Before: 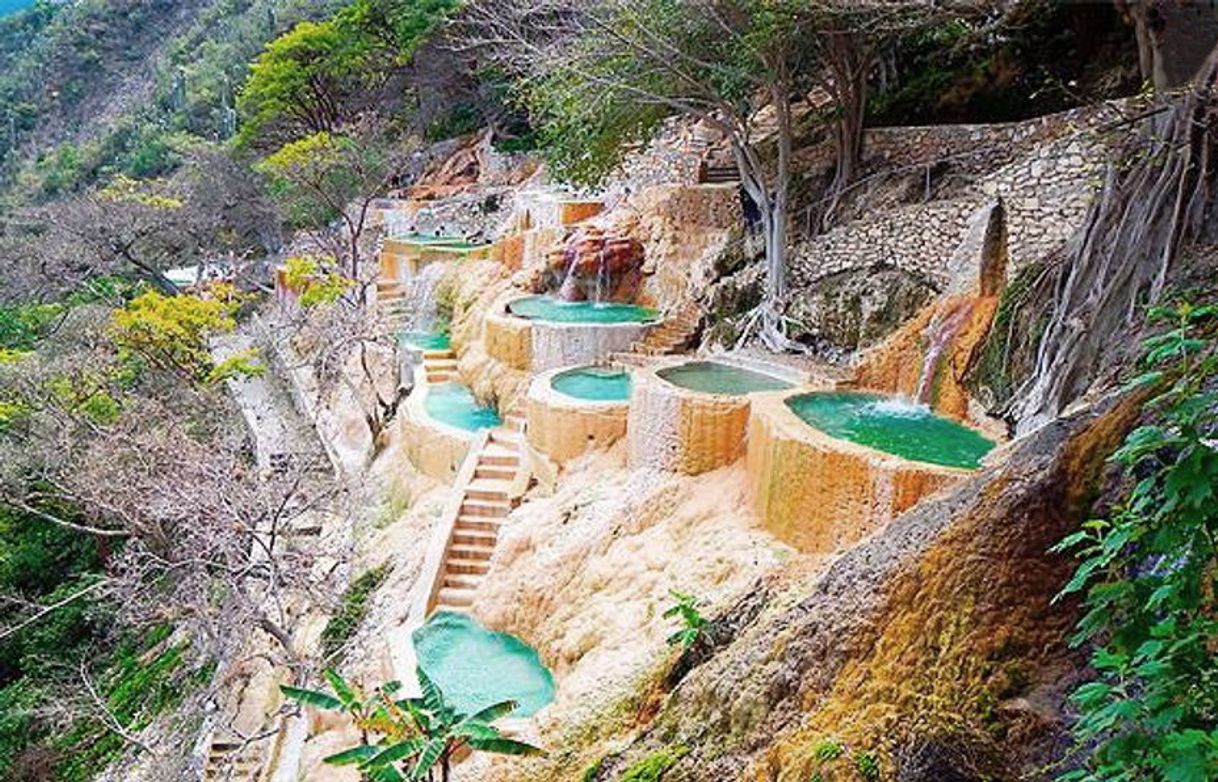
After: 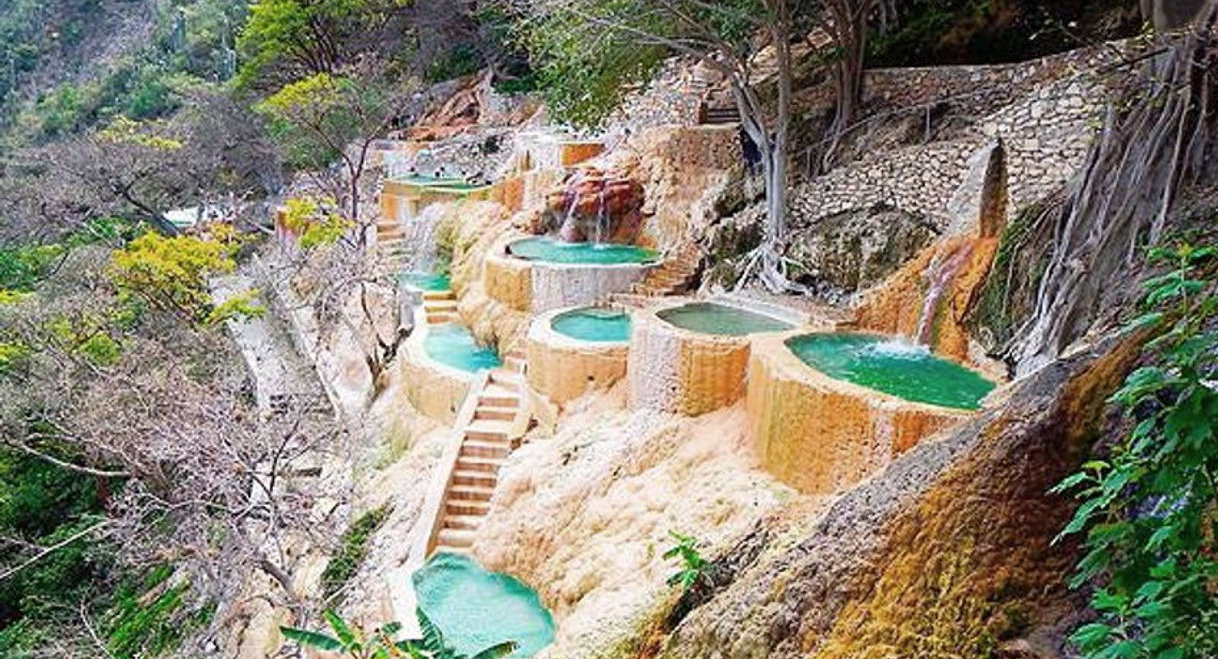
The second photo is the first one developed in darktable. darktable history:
crop: top 7.603%, bottom 8.084%
